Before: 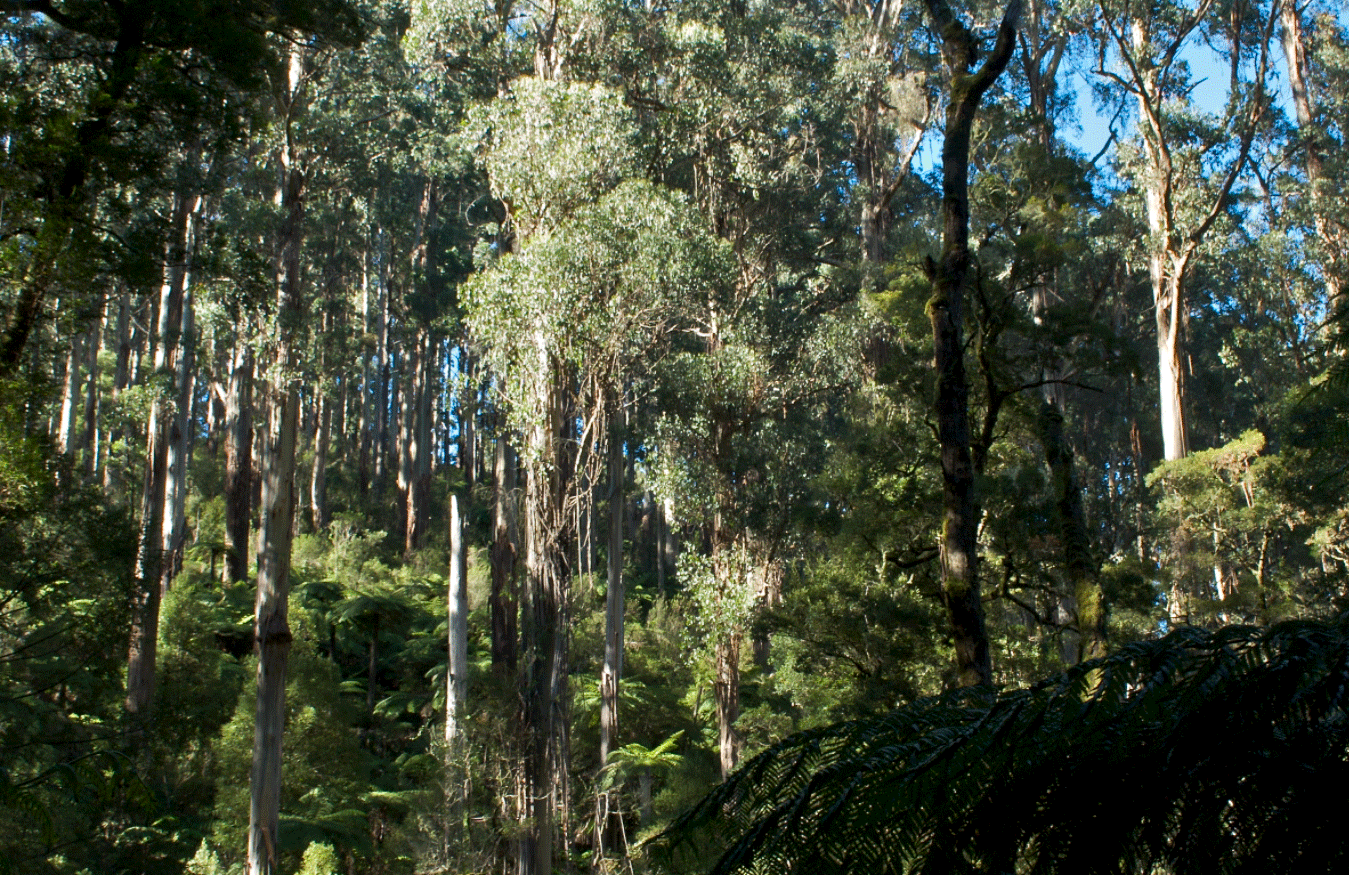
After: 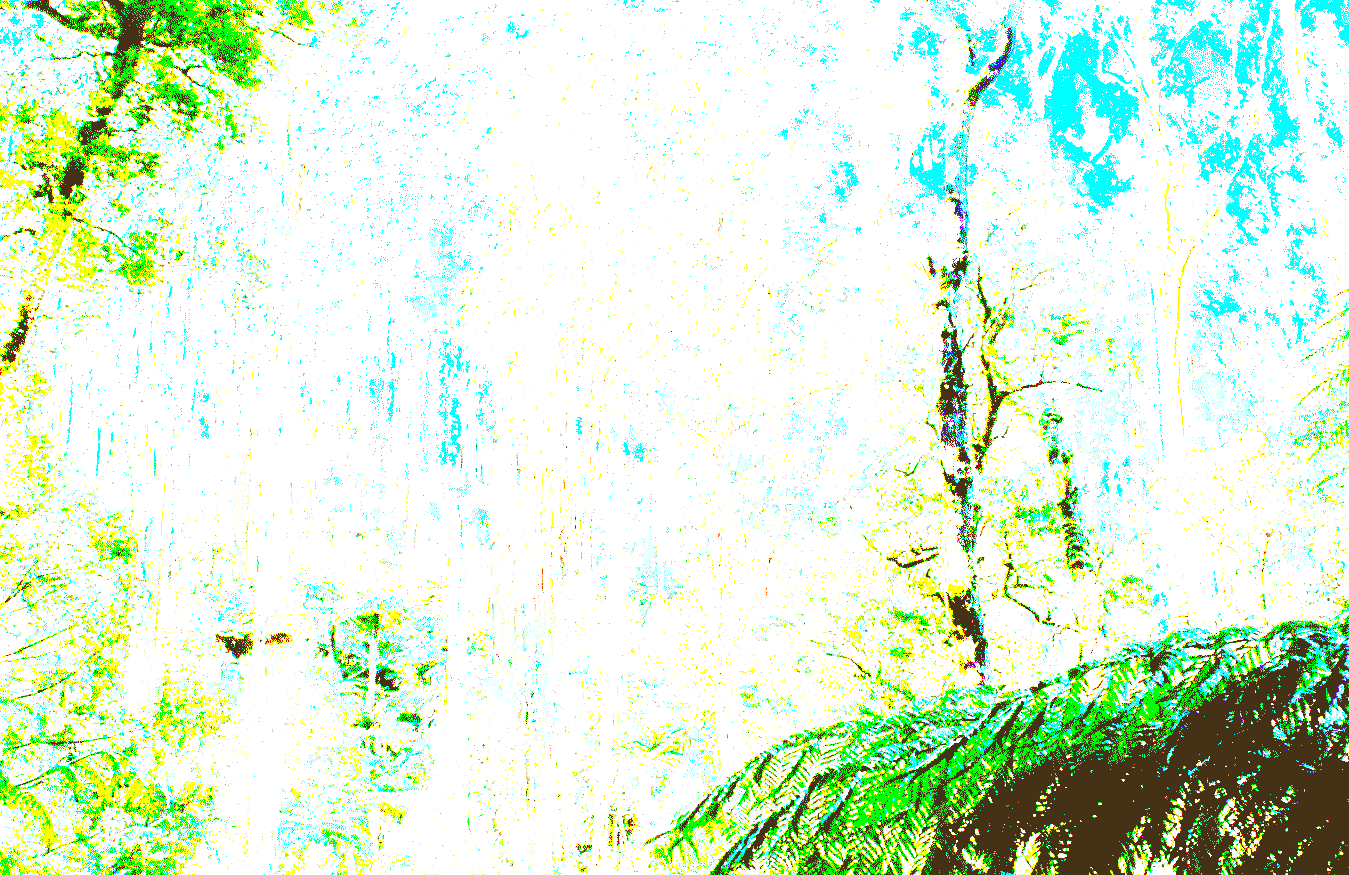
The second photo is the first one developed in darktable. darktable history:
sharpen: on, module defaults
color correction: highlights a* -5.3, highlights b* 9.8, shadows a* 9.8, shadows b* 24.26
exposure: exposure 8 EV, compensate highlight preservation false
base curve: curves: ch0 [(0, 0.036) (0.083, 0.04) (0.804, 1)], preserve colors none
